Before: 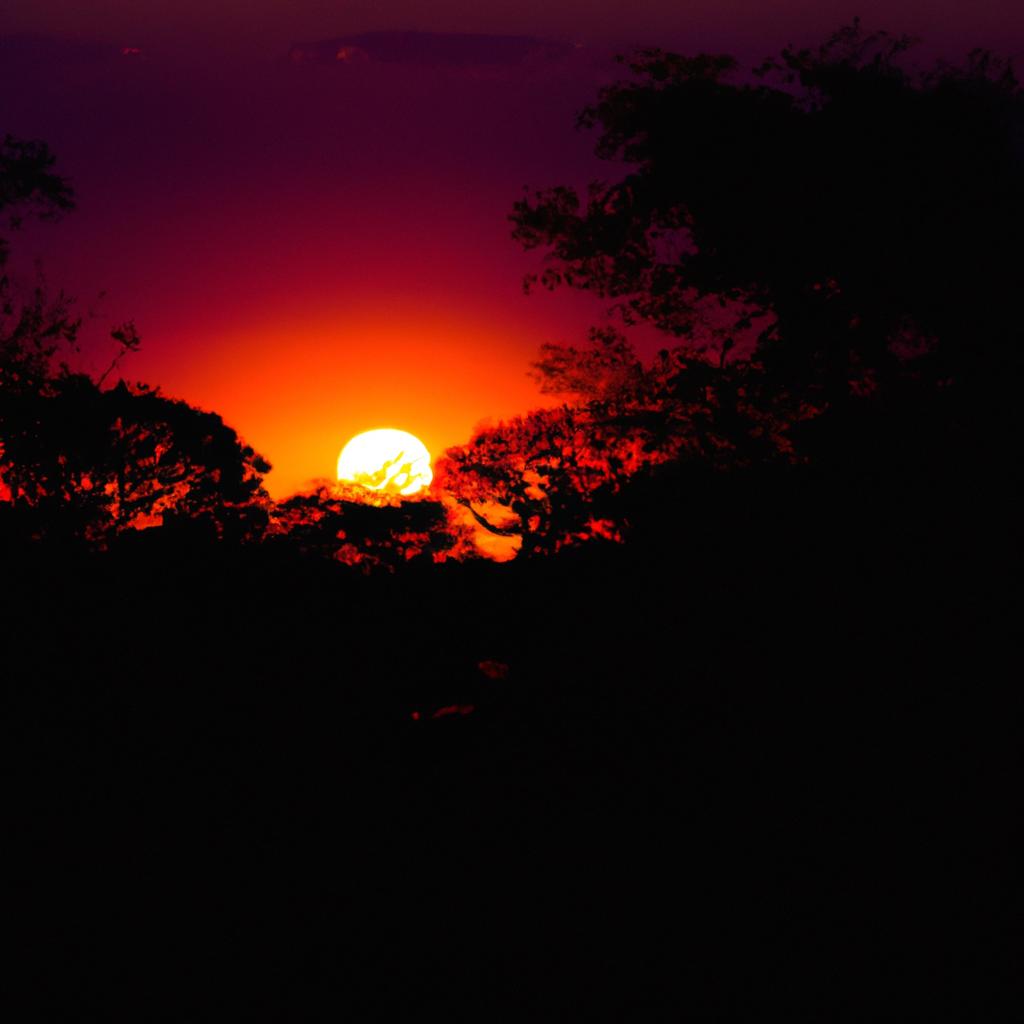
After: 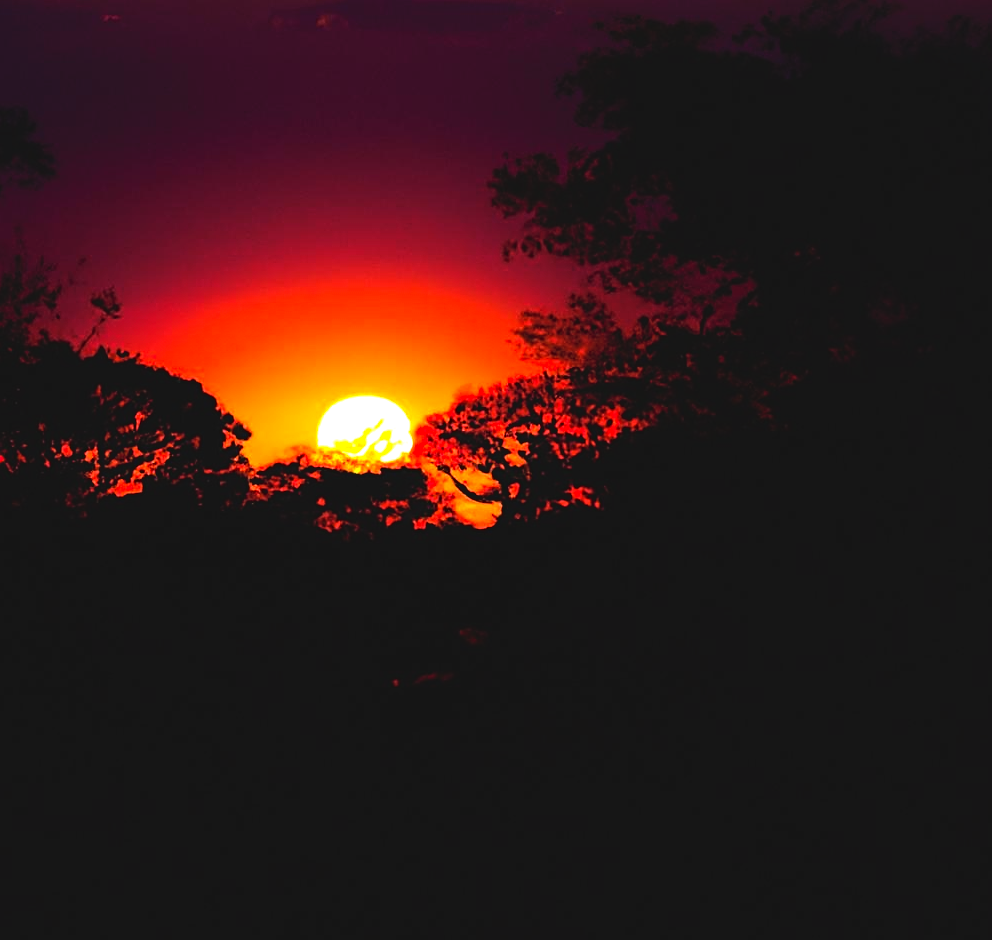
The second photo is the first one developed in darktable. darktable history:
tone equalizer: -8 EV -1.08 EV, -7 EV -1.01 EV, -6 EV -0.867 EV, -5 EV -0.578 EV, -3 EV 0.578 EV, -2 EV 0.867 EV, -1 EV 1.01 EV, +0 EV 1.08 EV, edges refinement/feathering 500, mask exposure compensation -1.57 EV, preserve details no
contrast brightness saturation: contrast -0.1, brightness 0.05, saturation 0.08
sharpen: on, module defaults
crop: left 1.964%, top 3.251%, right 1.122%, bottom 4.933%
